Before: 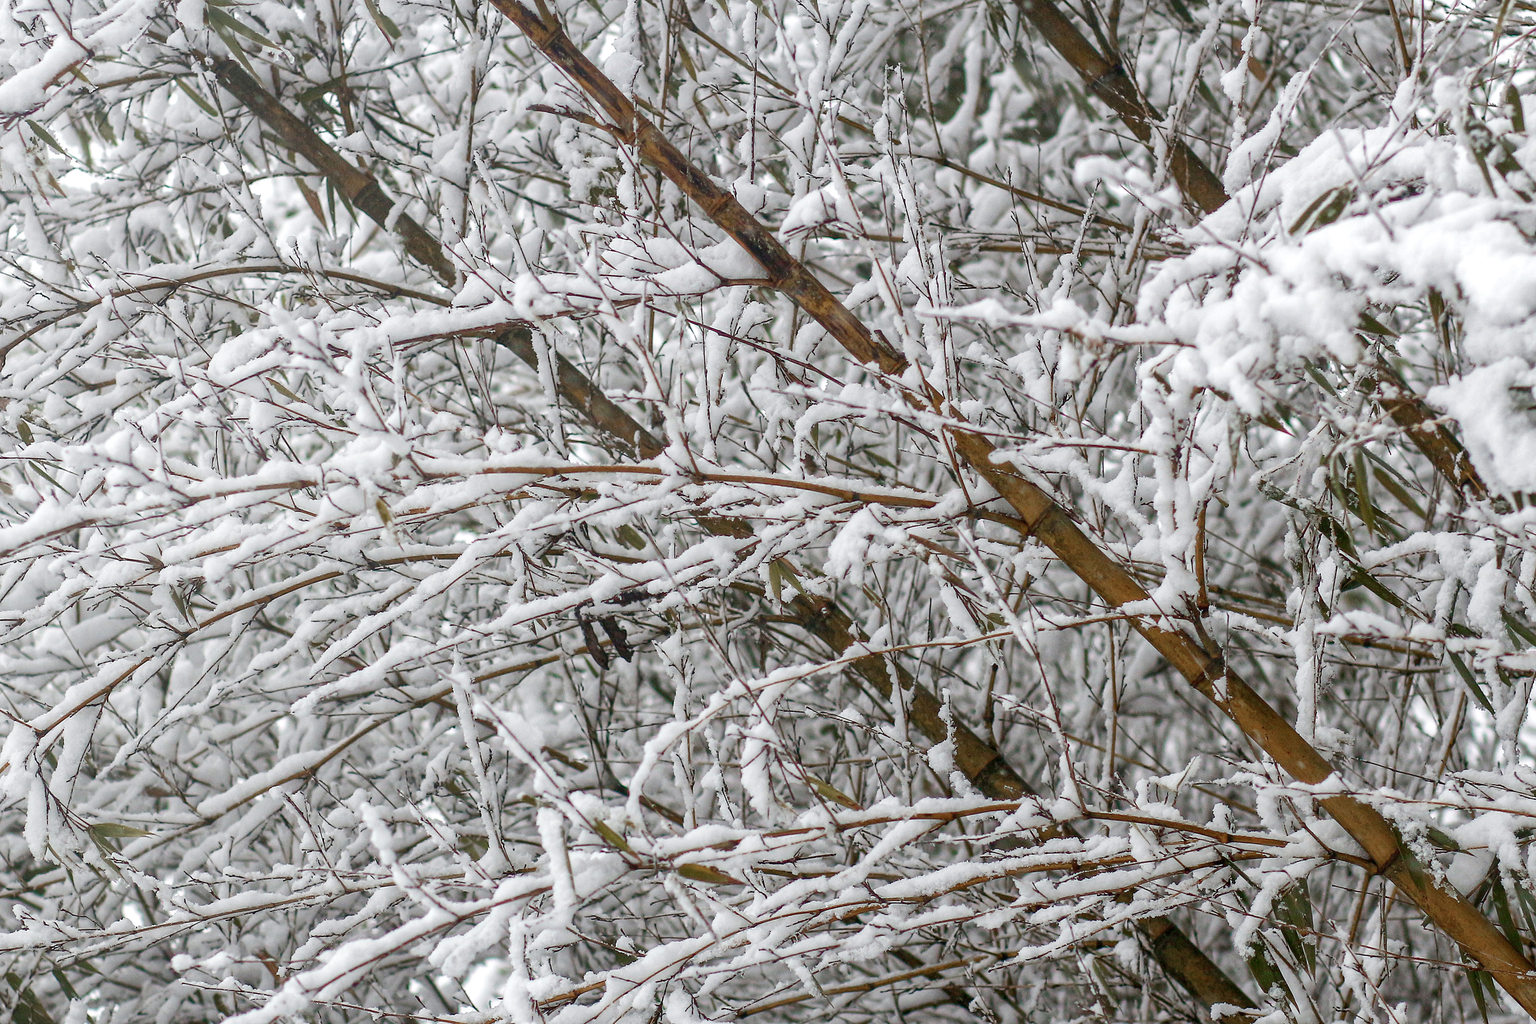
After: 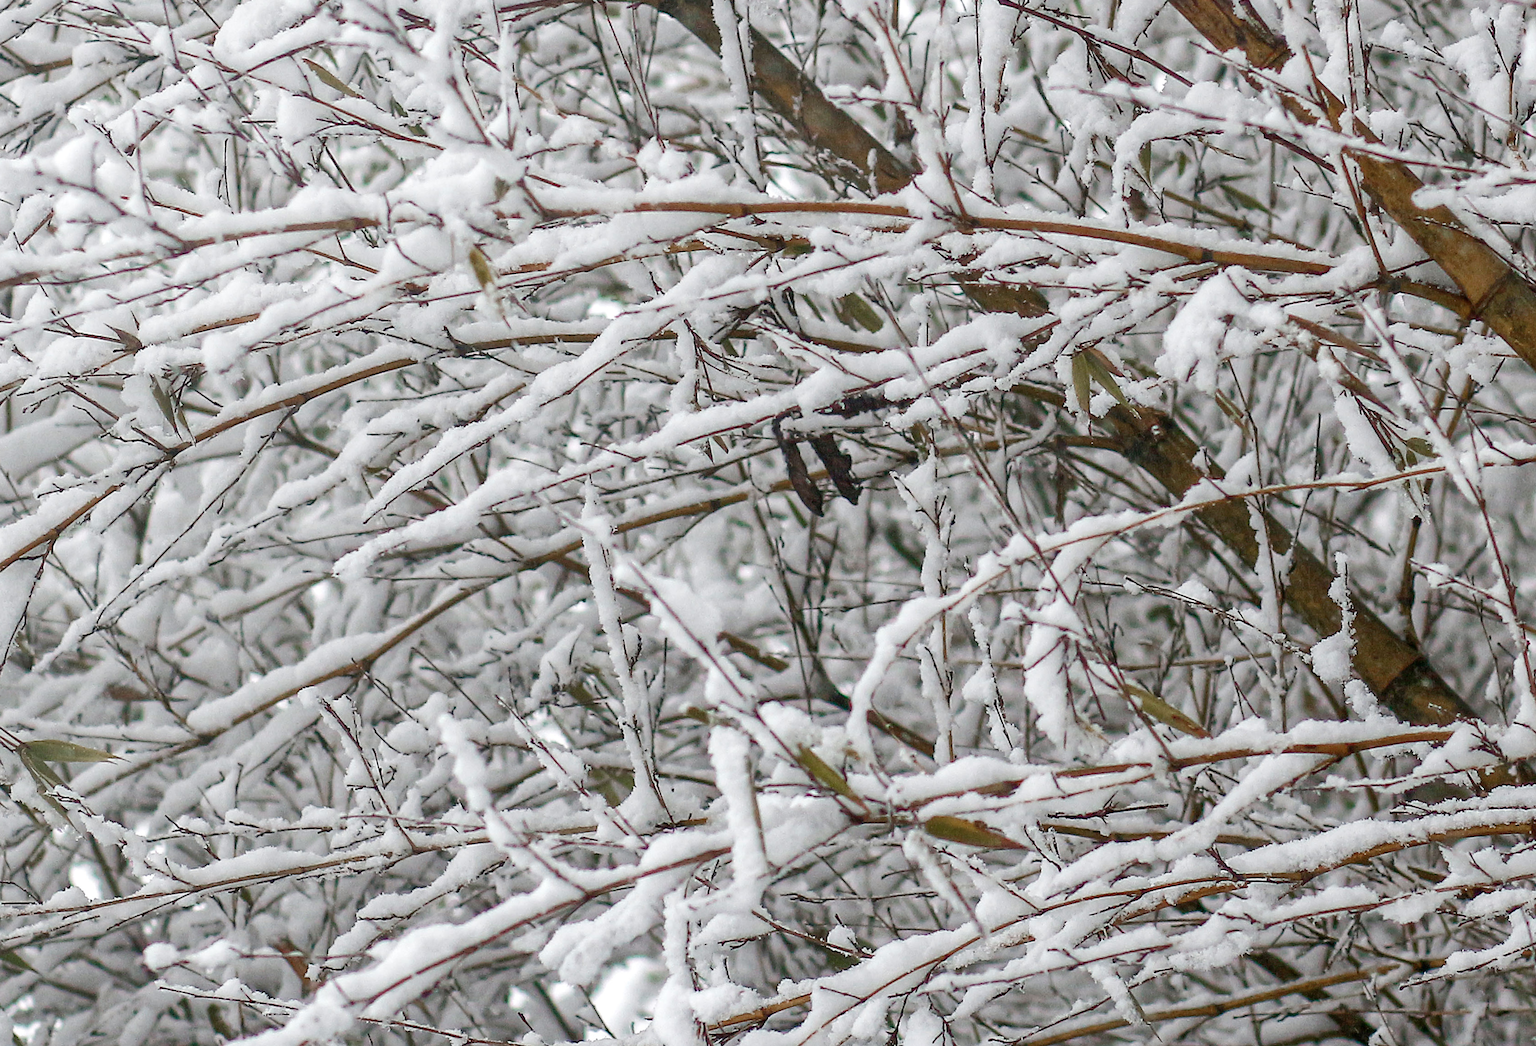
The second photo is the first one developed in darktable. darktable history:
crop and rotate: angle -0.877°, left 3.606%, top 32.014%, right 29.844%
